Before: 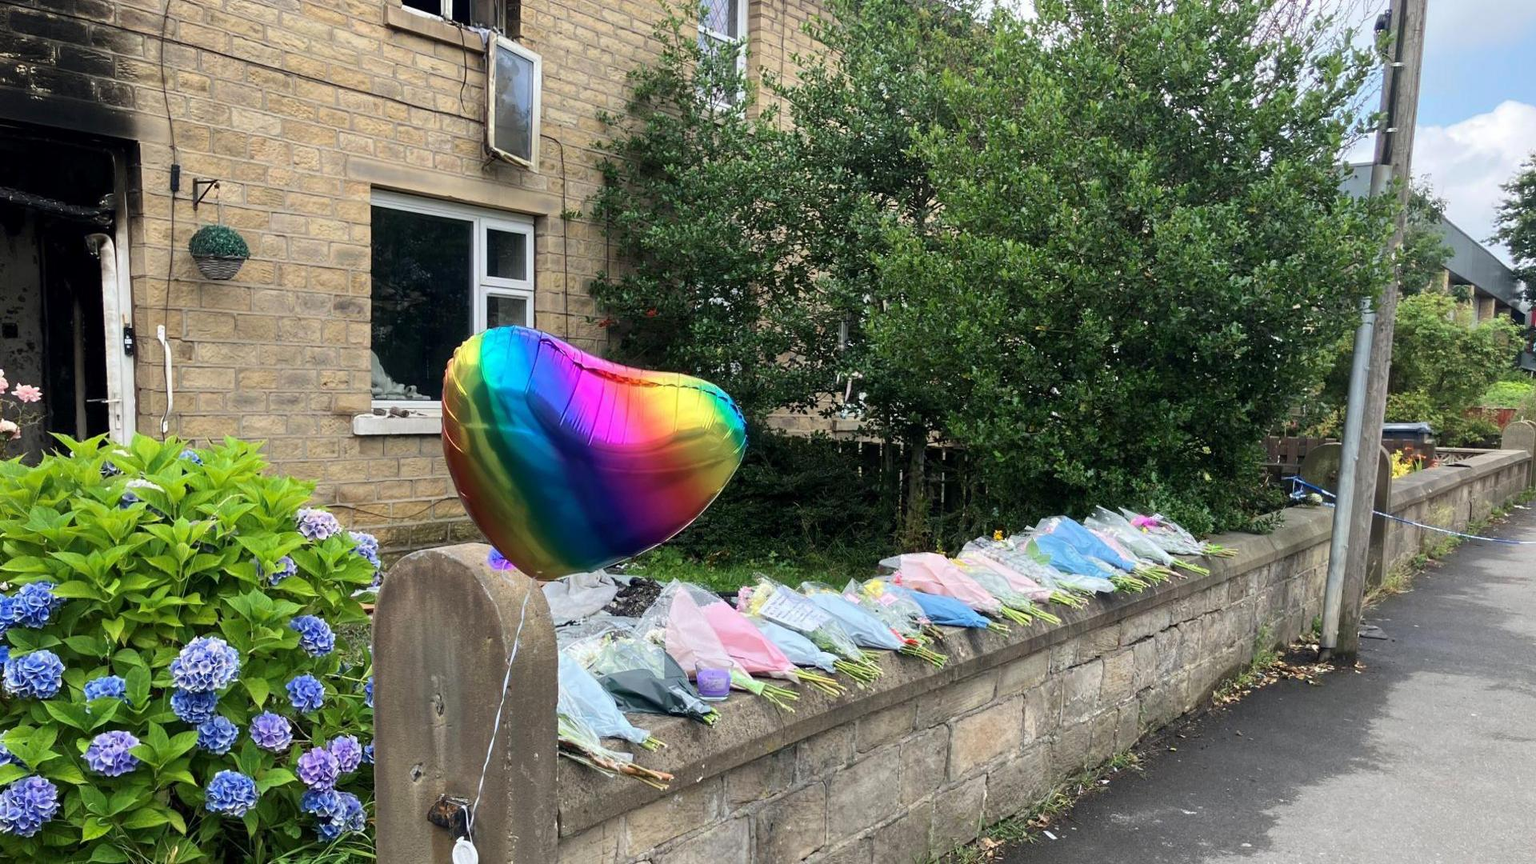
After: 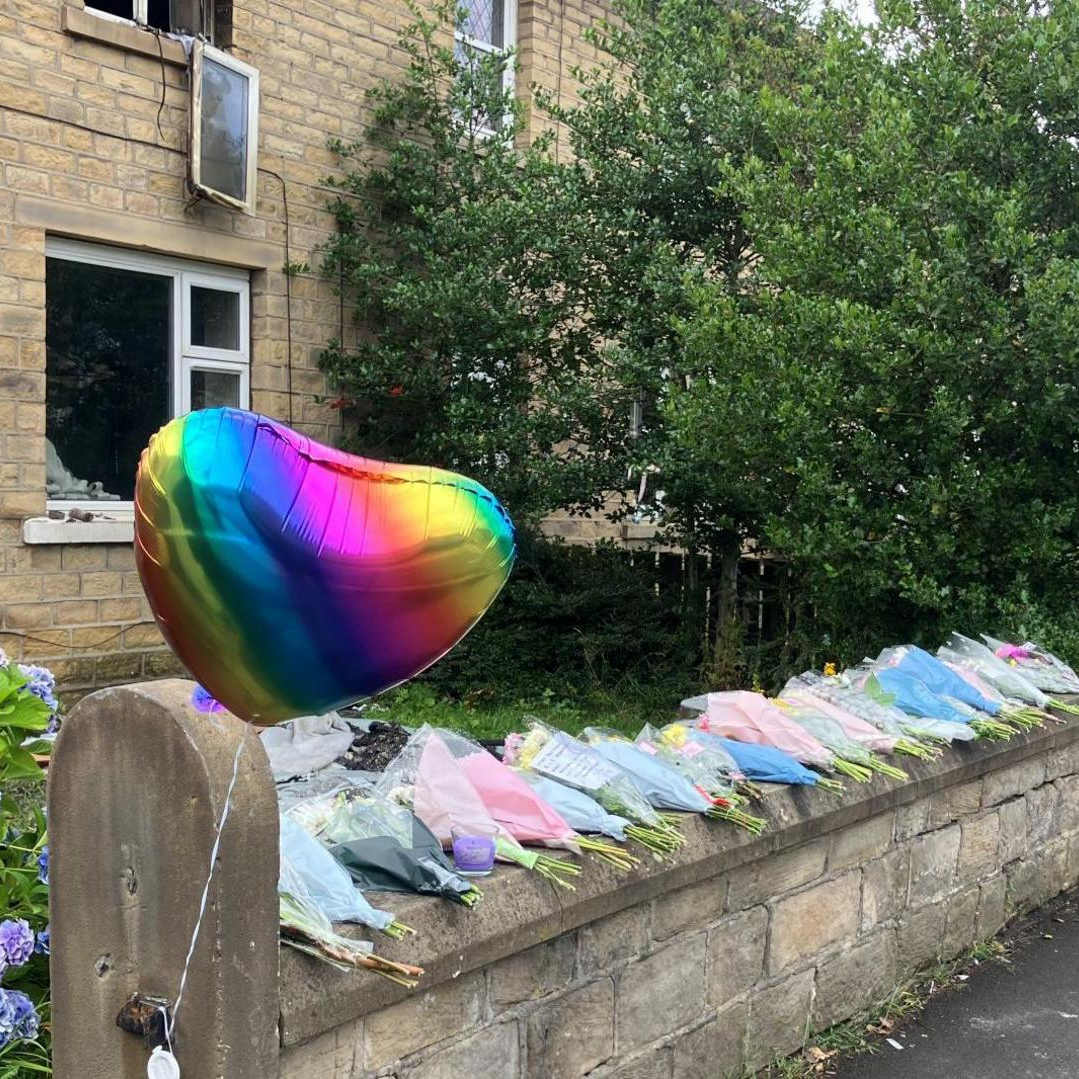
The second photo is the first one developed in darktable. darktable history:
crop: left 21.786%, right 21.985%, bottom 0.009%
